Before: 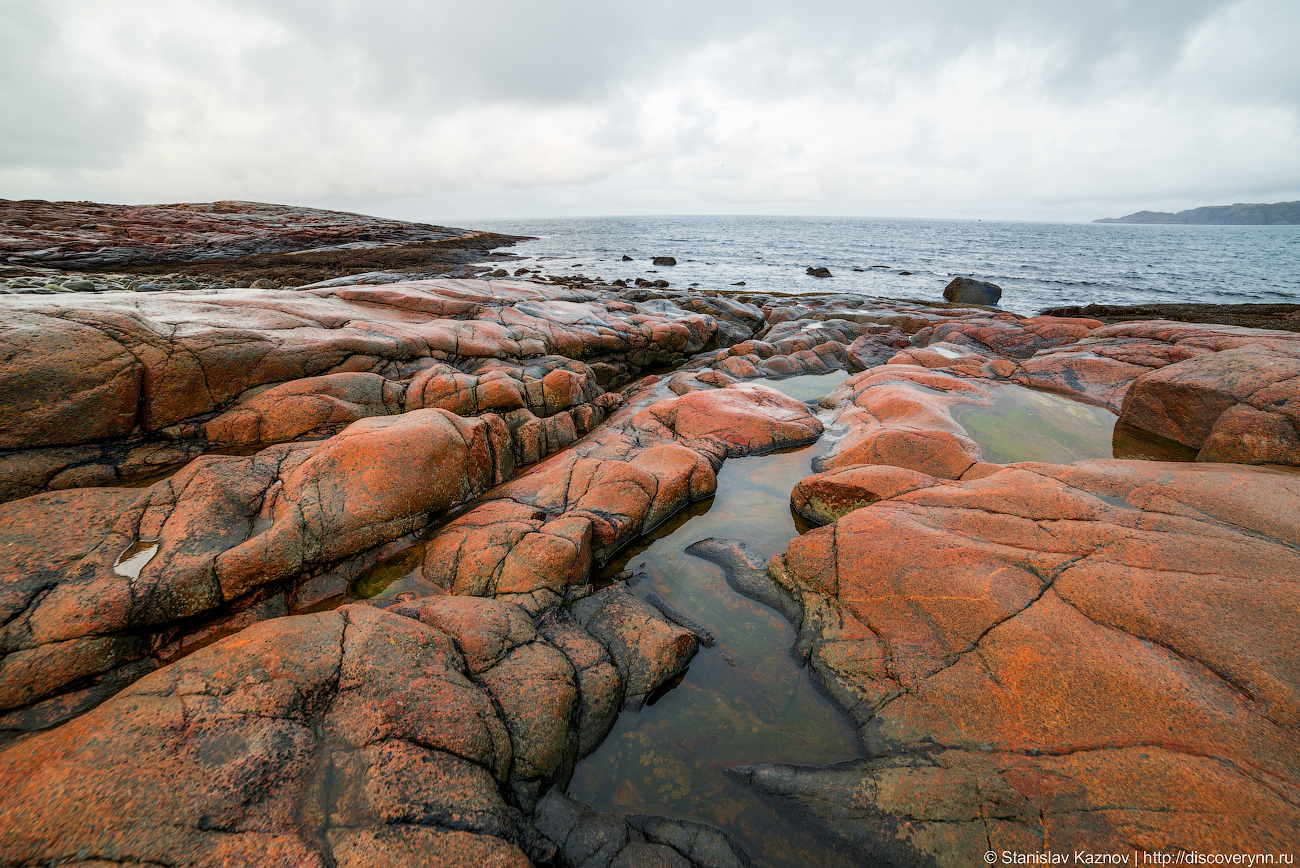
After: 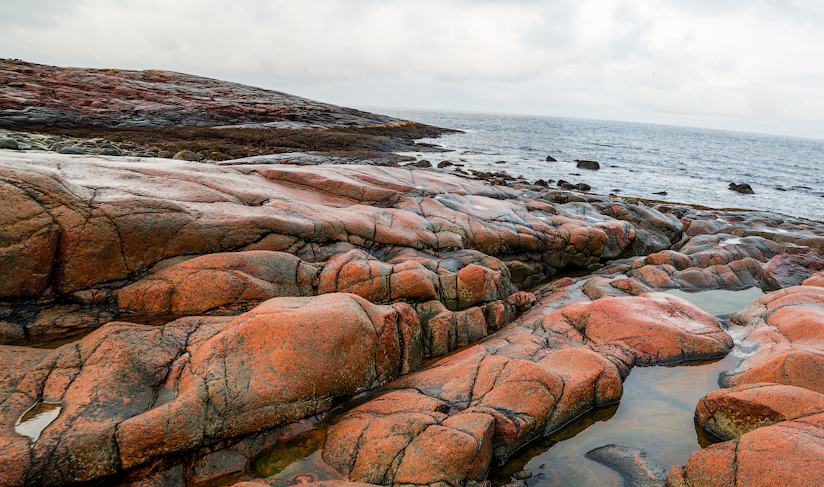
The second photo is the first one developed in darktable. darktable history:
crop and rotate: angle -4.55°, left 1.973%, top 6.91%, right 27.219%, bottom 30.454%
